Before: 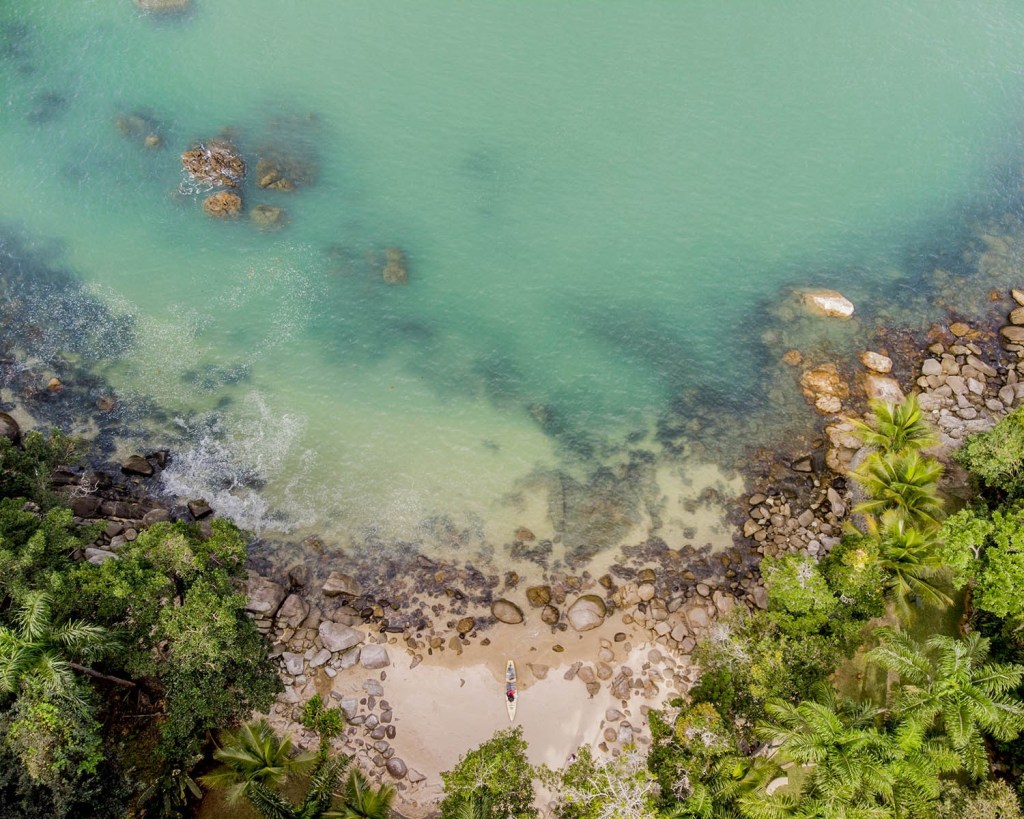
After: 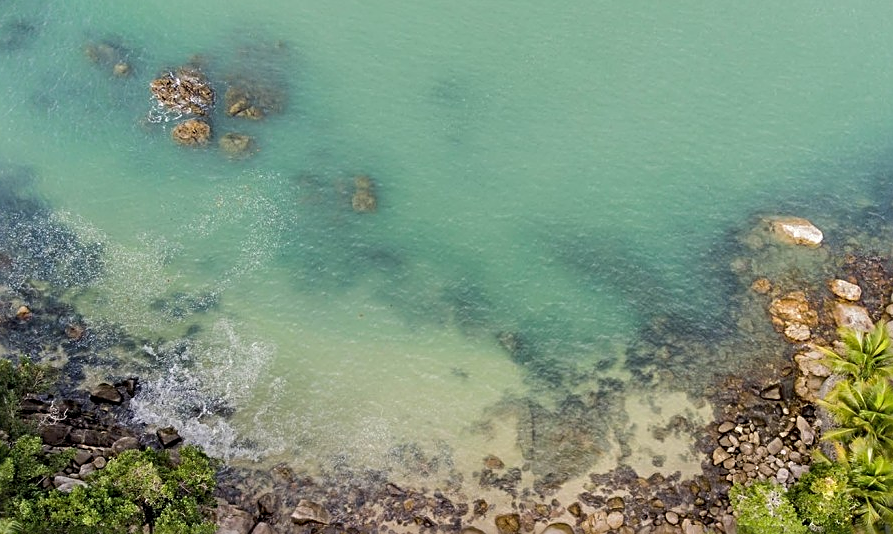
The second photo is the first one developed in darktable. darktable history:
crop: left 3.105%, top 8.847%, right 9.639%, bottom 25.924%
sharpen: radius 2.811, amount 0.713
